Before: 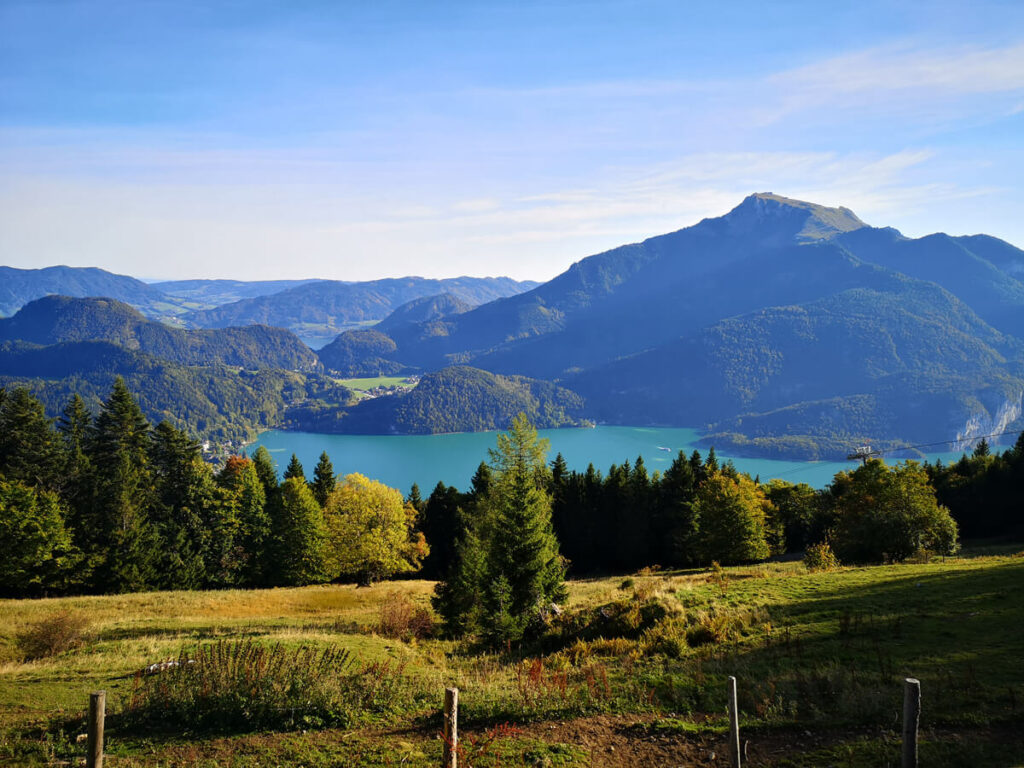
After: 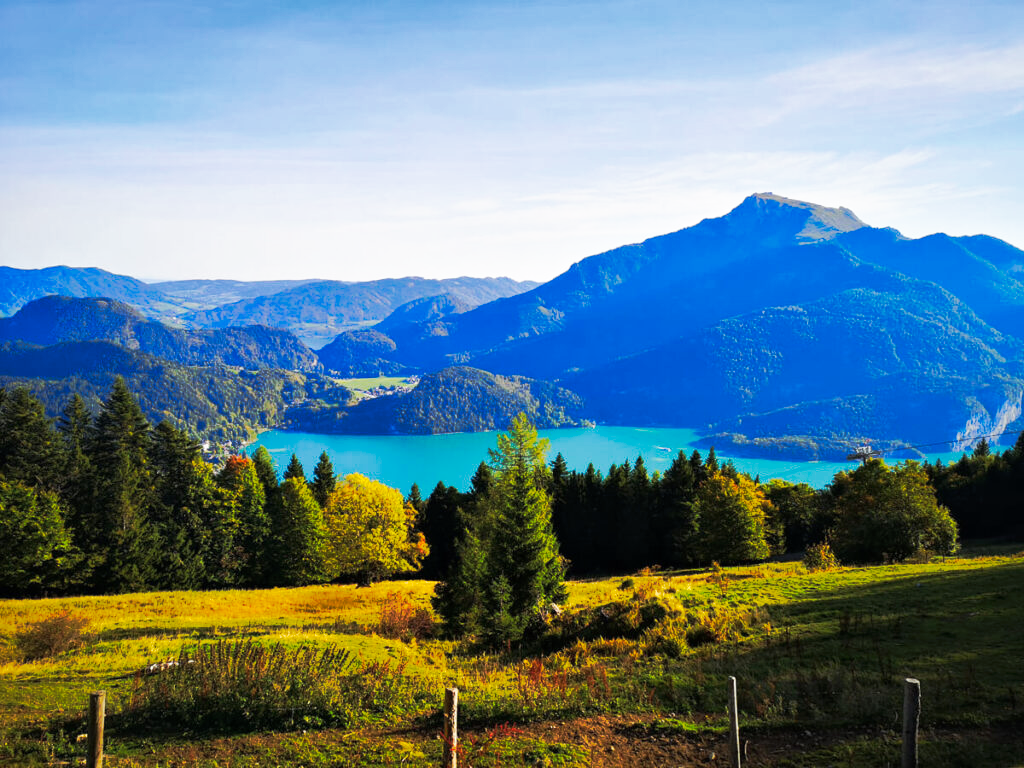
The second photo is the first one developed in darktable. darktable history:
tone curve: curves: ch0 [(0, 0) (0.003, 0.003) (0.011, 0.008) (0.025, 0.018) (0.044, 0.04) (0.069, 0.062) (0.1, 0.09) (0.136, 0.121) (0.177, 0.158) (0.224, 0.197) (0.277, 0.255) (0.335, 0.314) (0.399, 0.391) (0.468, 0.496) (0.543, 0.683) (0.623, 0.801) (0.709, 0.883) (0.801, 0.94) (0.898, 0.984) (1, 1)], preserve colors none
shadows and highlights: shadows 39.25, highlights -60.04, highlights color adjustment 74.04%
